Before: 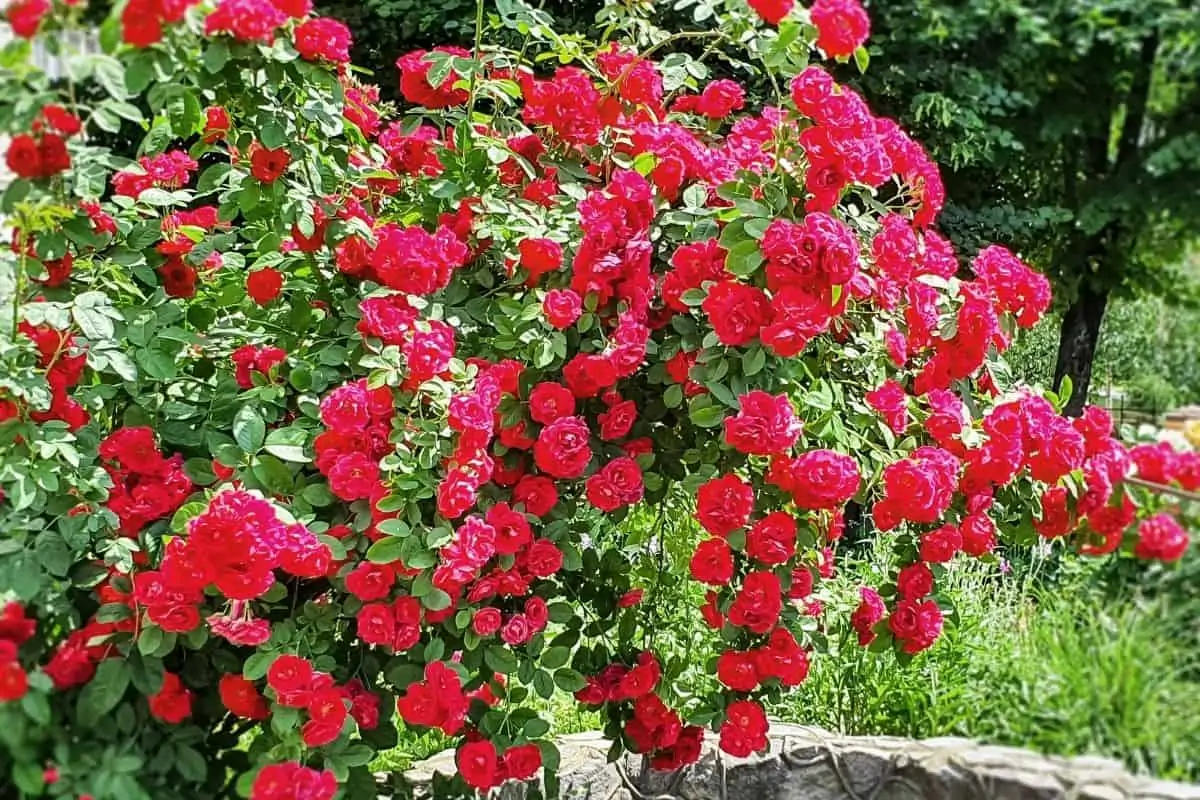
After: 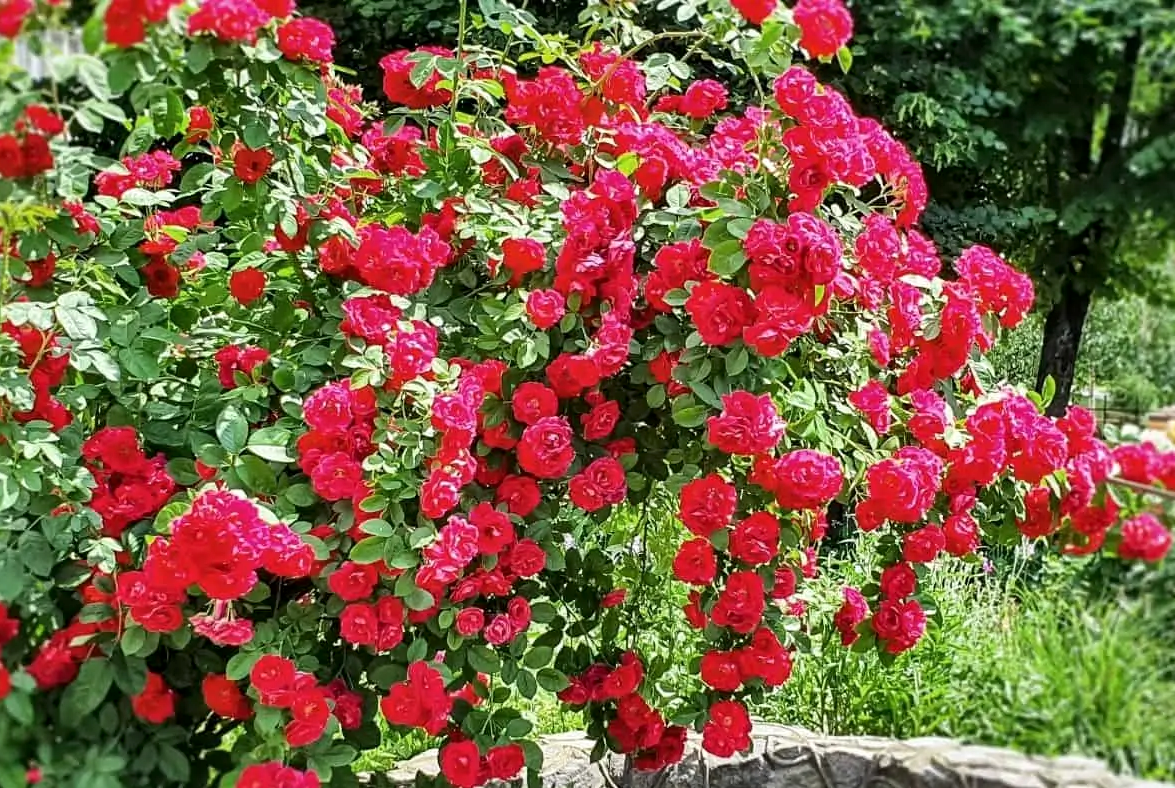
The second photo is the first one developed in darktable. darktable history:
crop and rotate: left 1.486%, right 0.521%, bottom 1.432%
local contrast: mode bilateral grid, contrast 19, coarseness 51, detail 120%, midtone range 0.2
